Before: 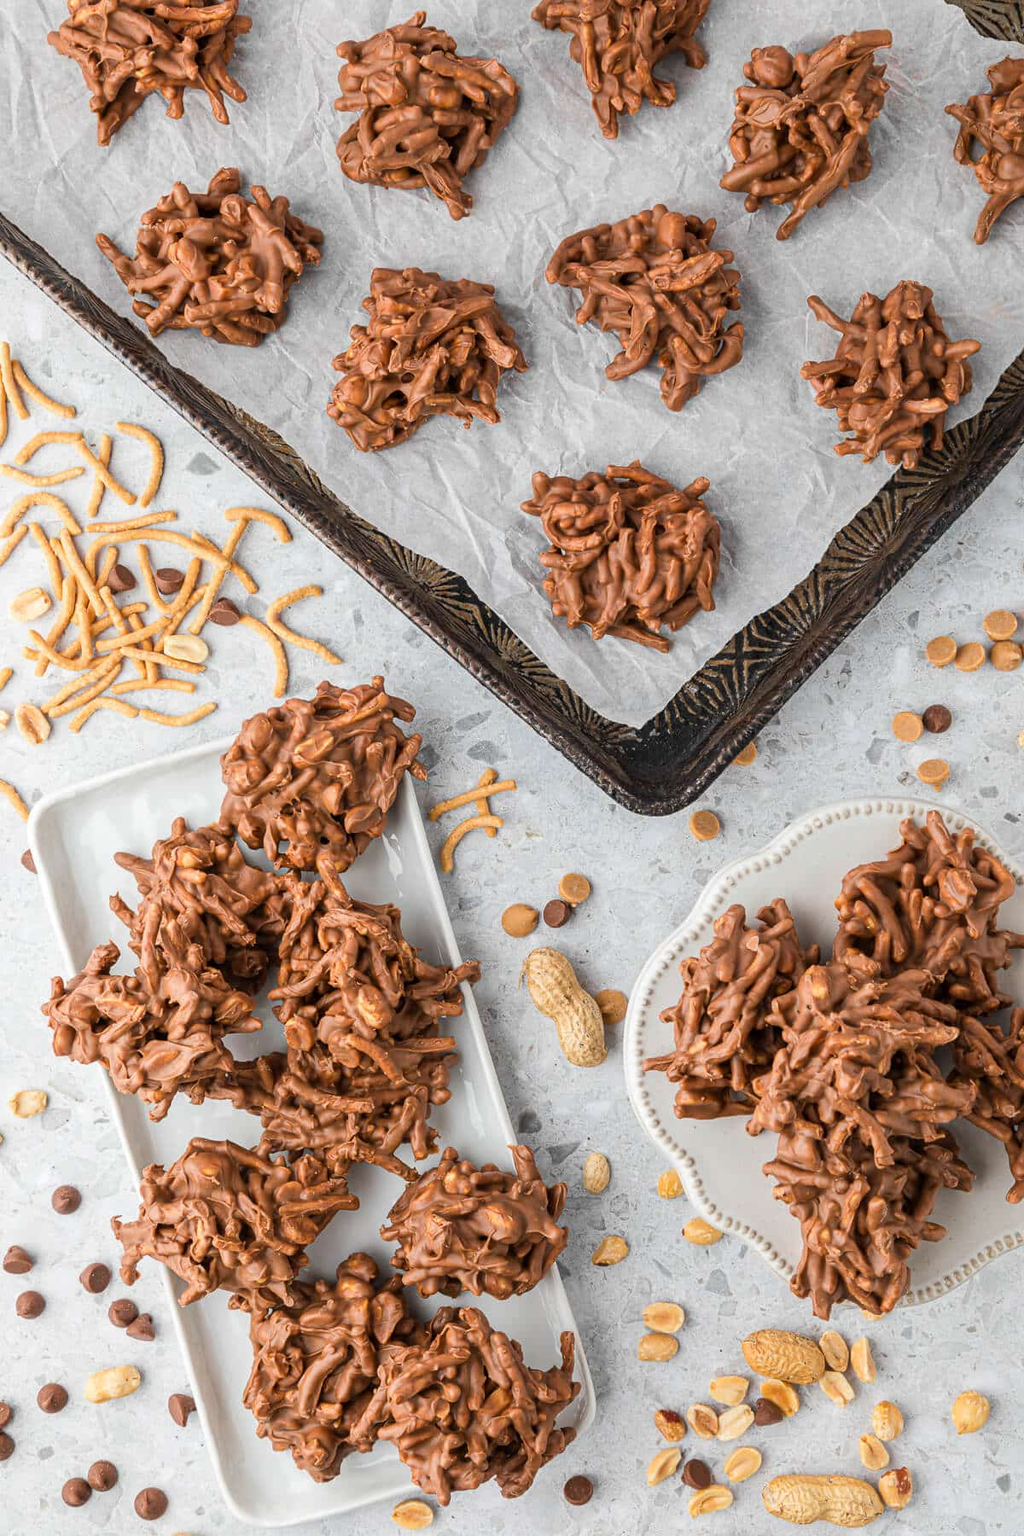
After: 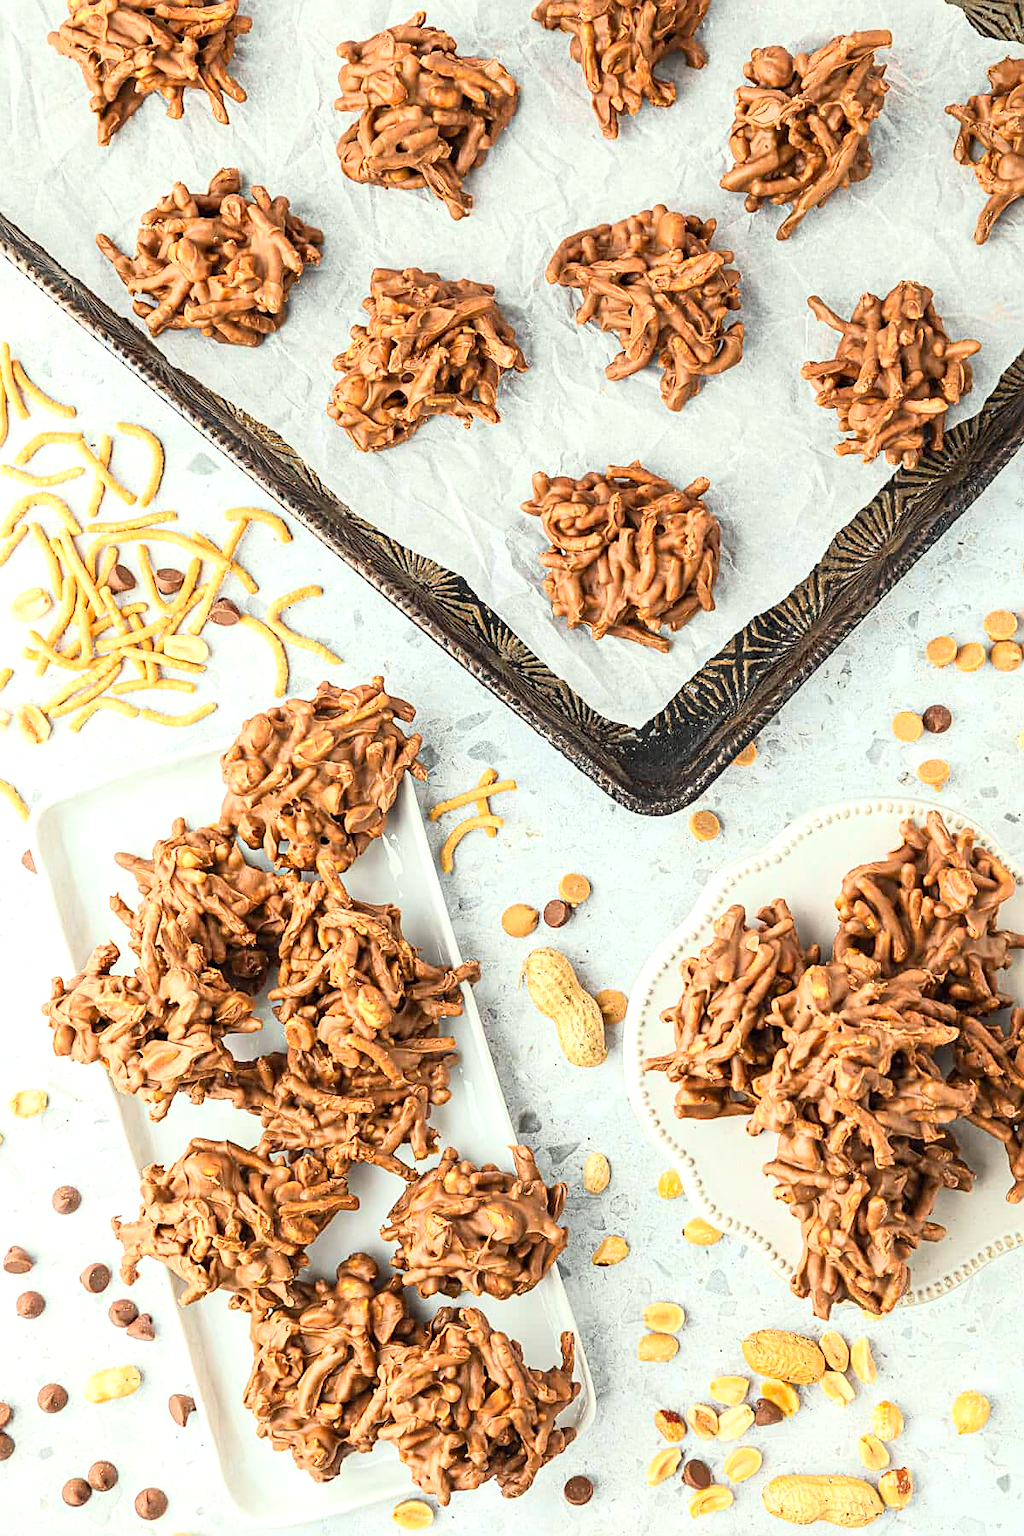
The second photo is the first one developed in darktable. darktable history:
sharpen: on, module defaults
contrast brightness saturation: contrast 0.203, brightness 0.157, saturation 0.227
exposure: black level correction 0, exposure 0.498 EV, compensate highlight preservation false
color correction: highlights a* -4.68, highlights b* 5.06, saturation 0.953
